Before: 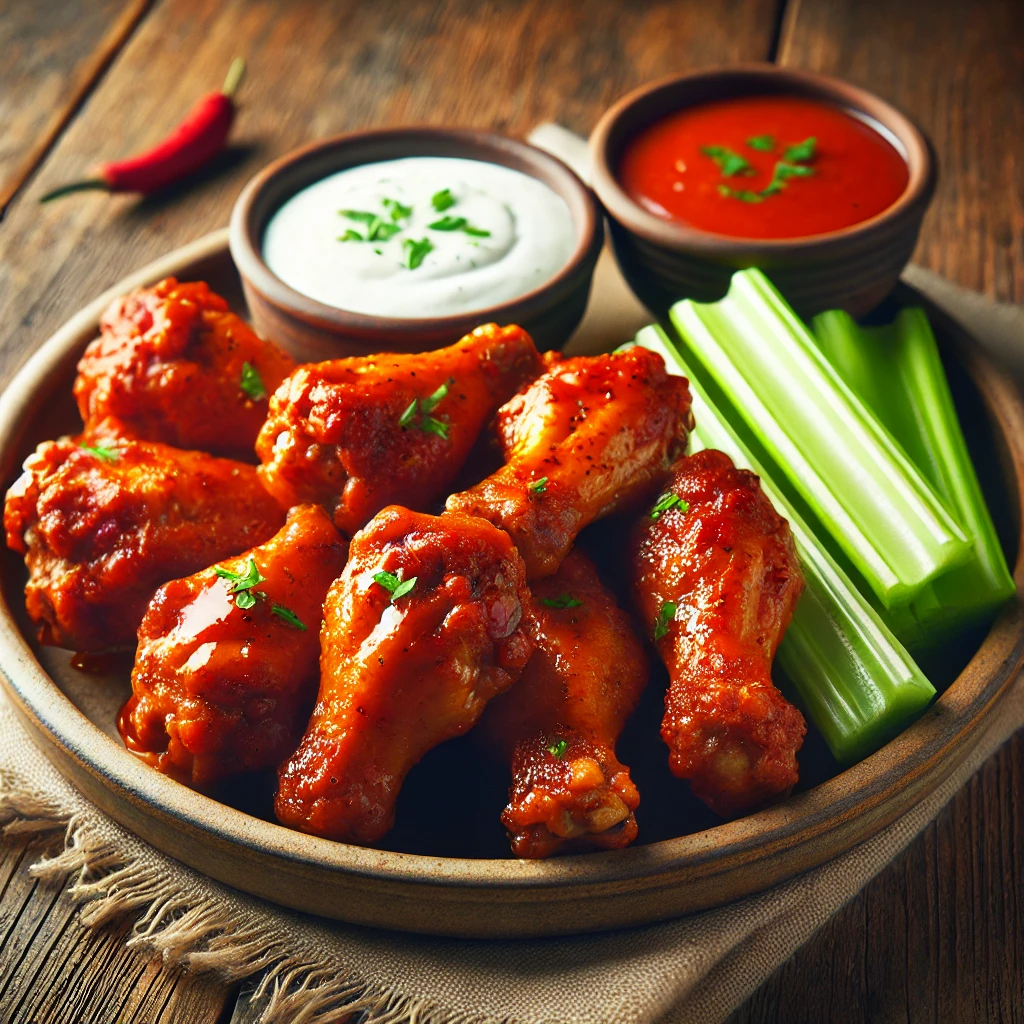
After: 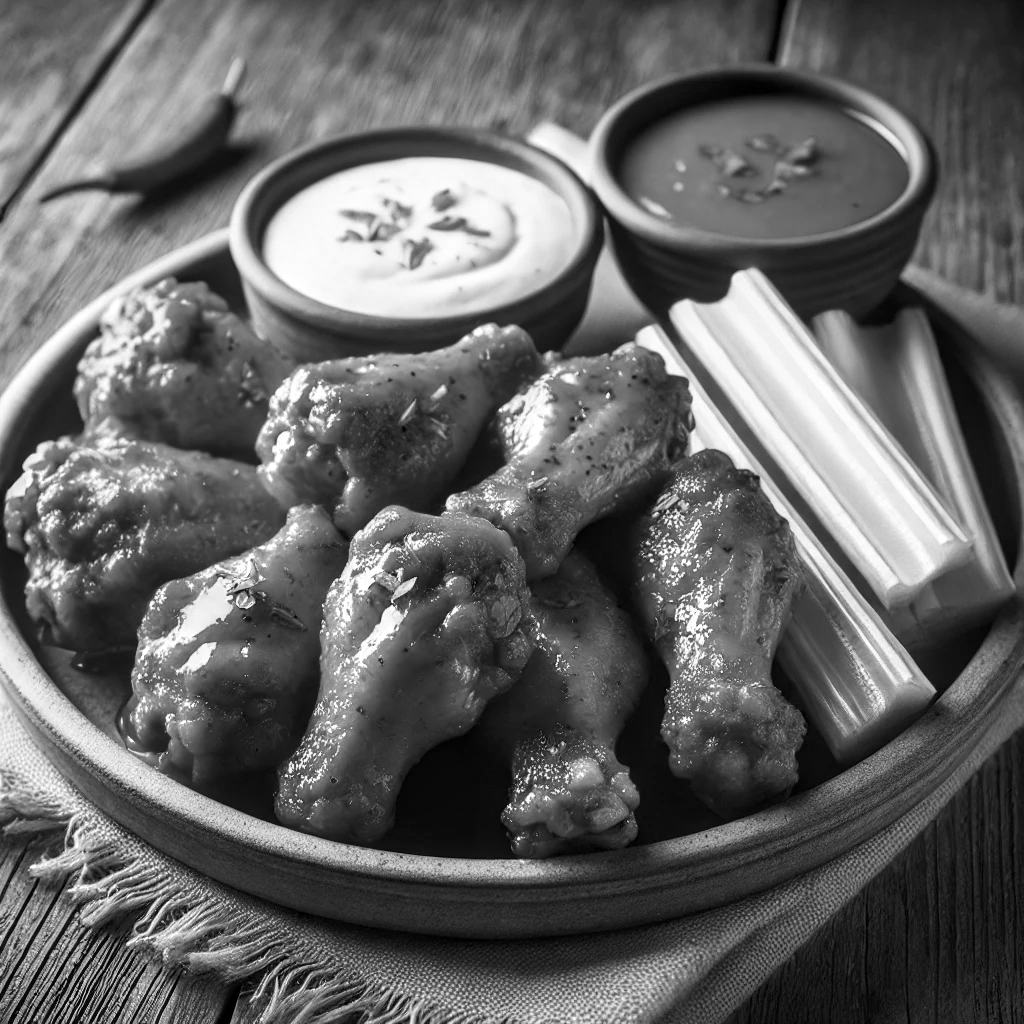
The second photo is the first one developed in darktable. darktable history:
local contrast: detail 130%
monochrome: a 32, b 64, size 2.3
